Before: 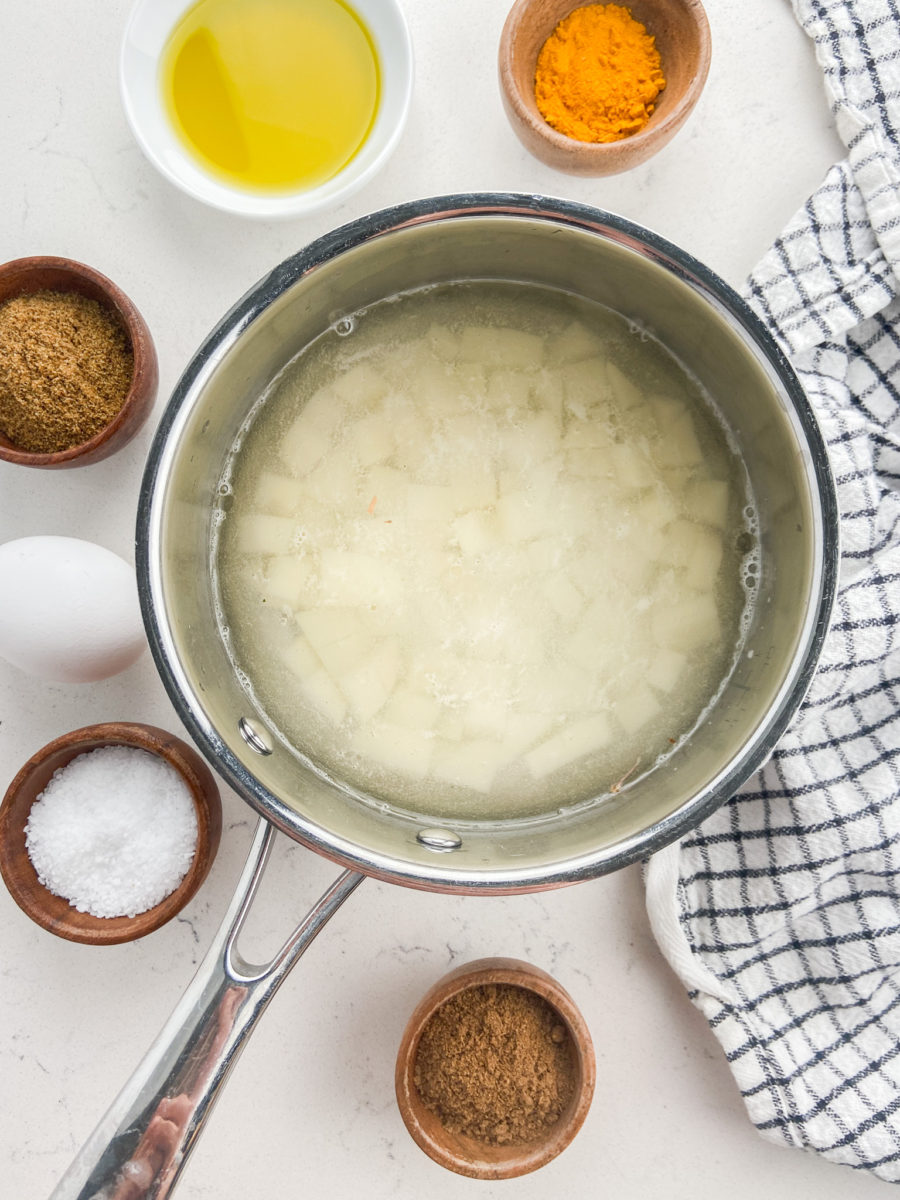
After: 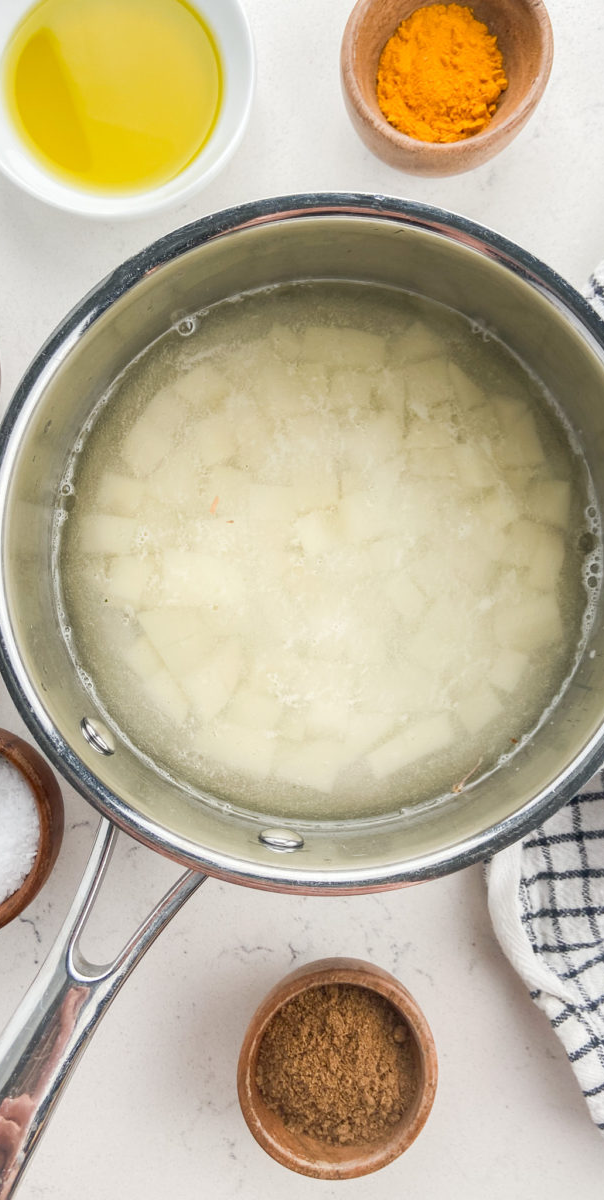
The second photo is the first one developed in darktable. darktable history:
crop and rotate: left 17.585%, right 15.264%
